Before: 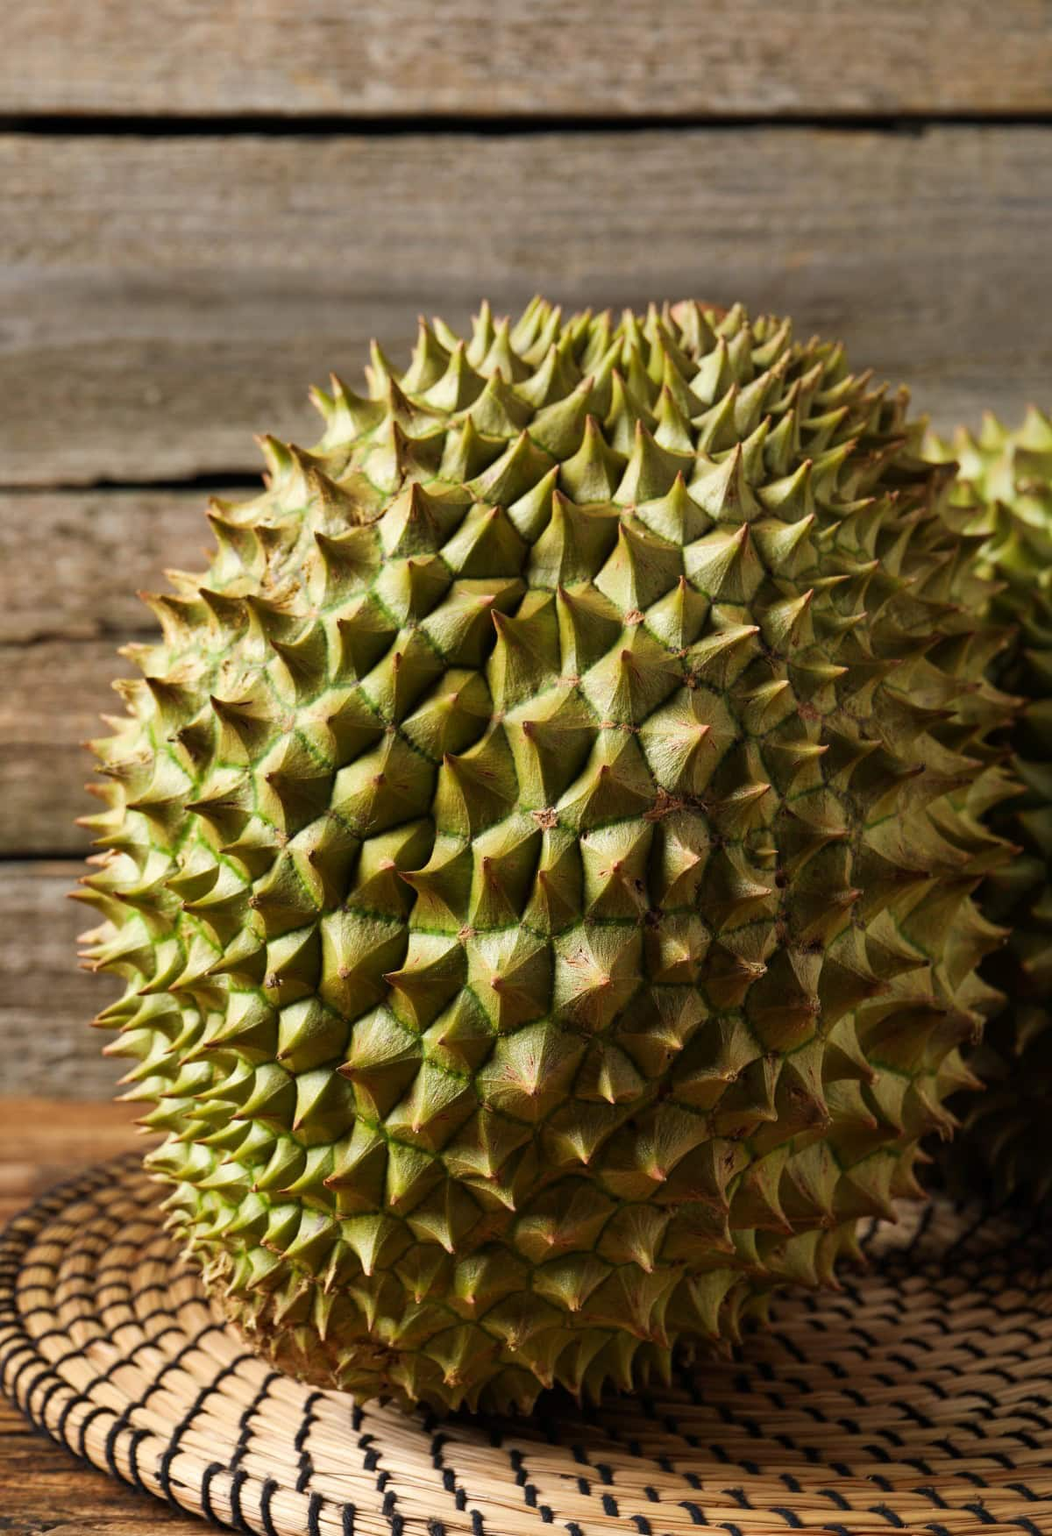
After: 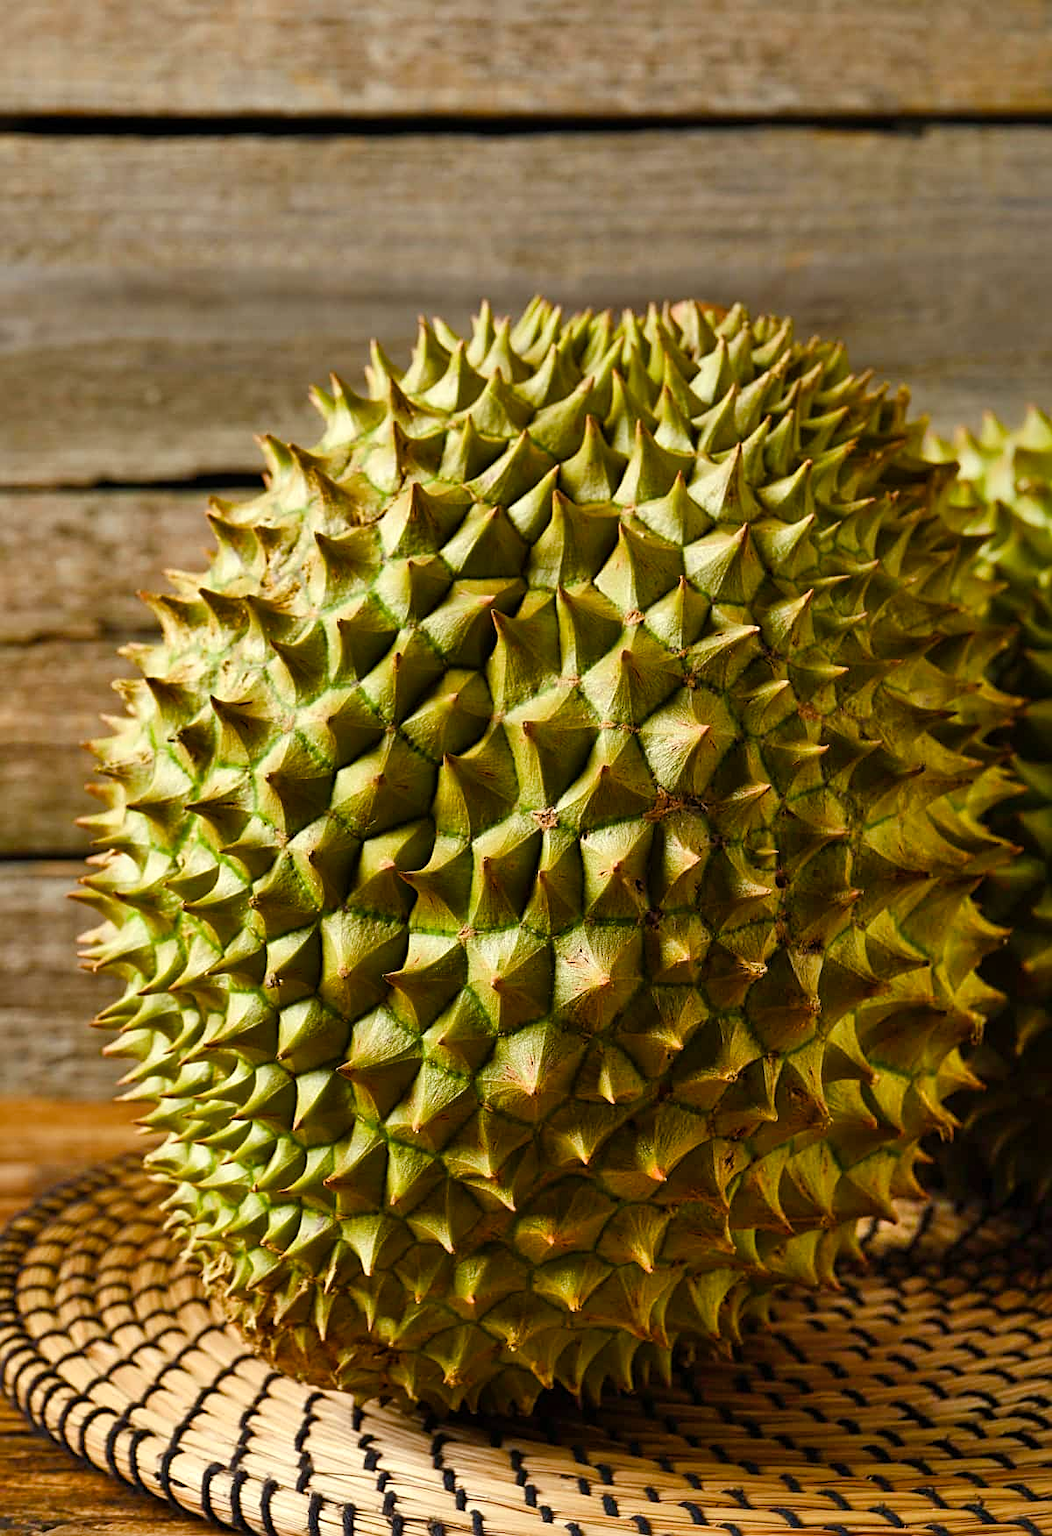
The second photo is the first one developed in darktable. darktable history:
color balance rgb: highlights gain › luminance 5.812%, highlights gain › chroma 2.51%, highlights gain › hue 92.51°, perceptual saturation grading › global saturation 27.424%, perceptual saturation grading › highlights -27.646%, perceptual saturation grading › mid-tones 15.134%, perceptual saturation grading › shadows 34.207%
sharpen: on, module defaults
shadows and highlights: soften with gaussian
